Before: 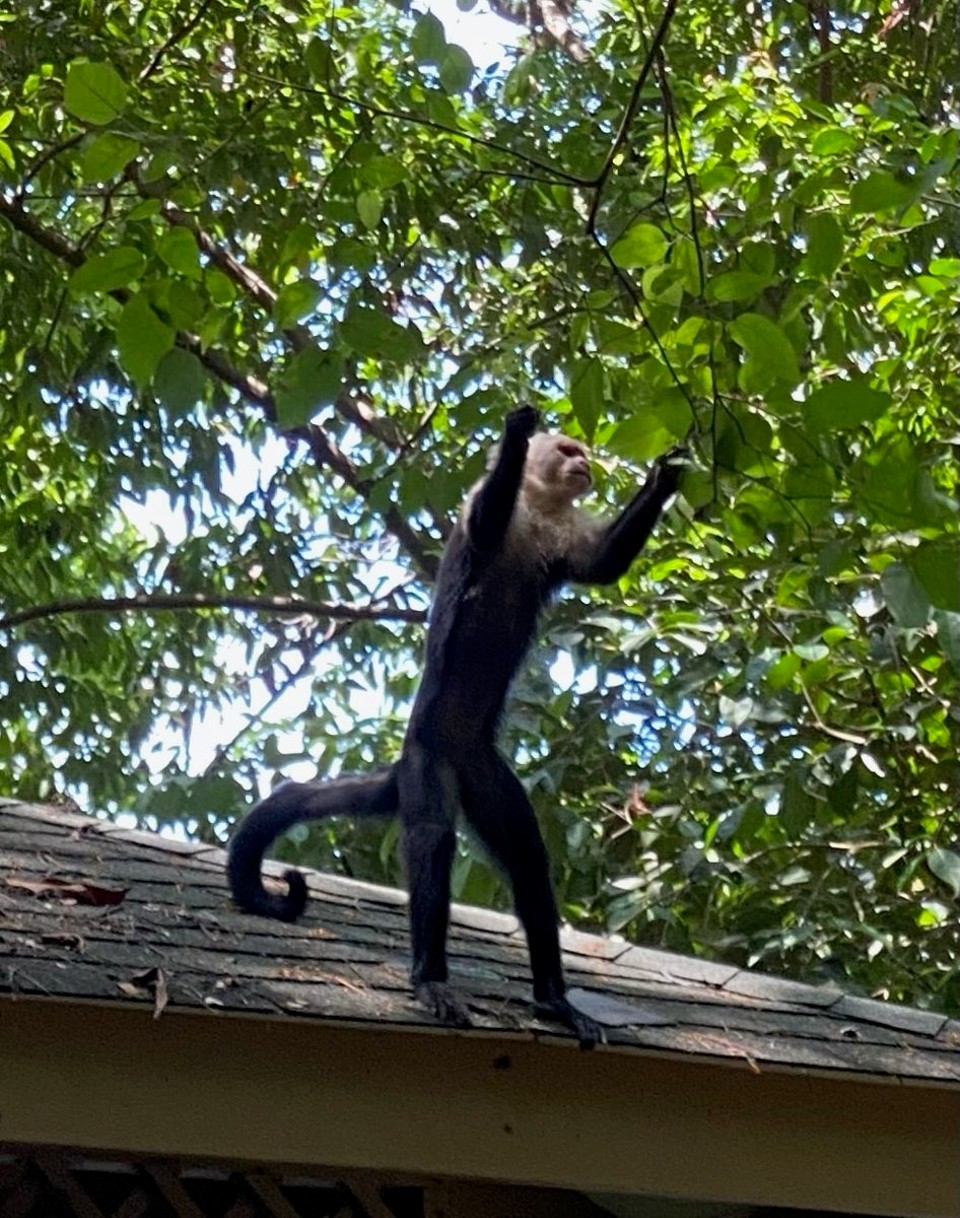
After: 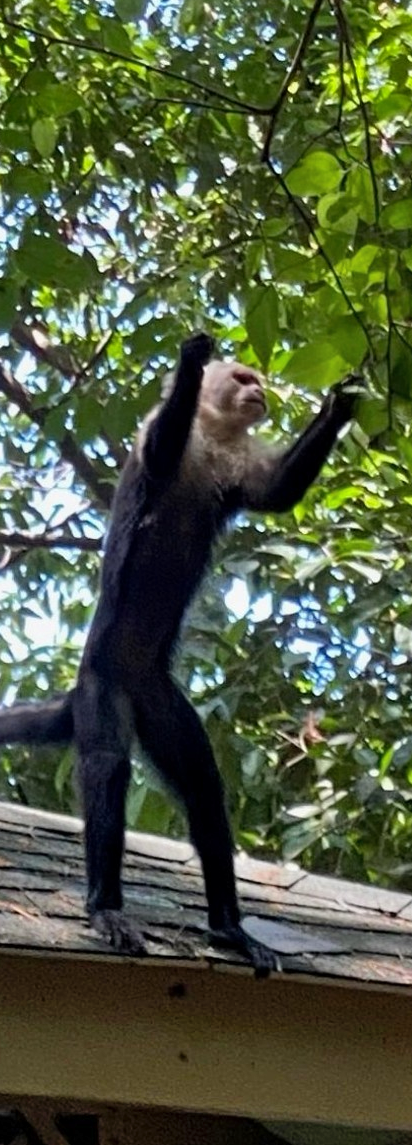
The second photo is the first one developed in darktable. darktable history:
shadows and highlights: soften with gaussian
crop: left 33.911%, top 5.972%, right 23.116%
